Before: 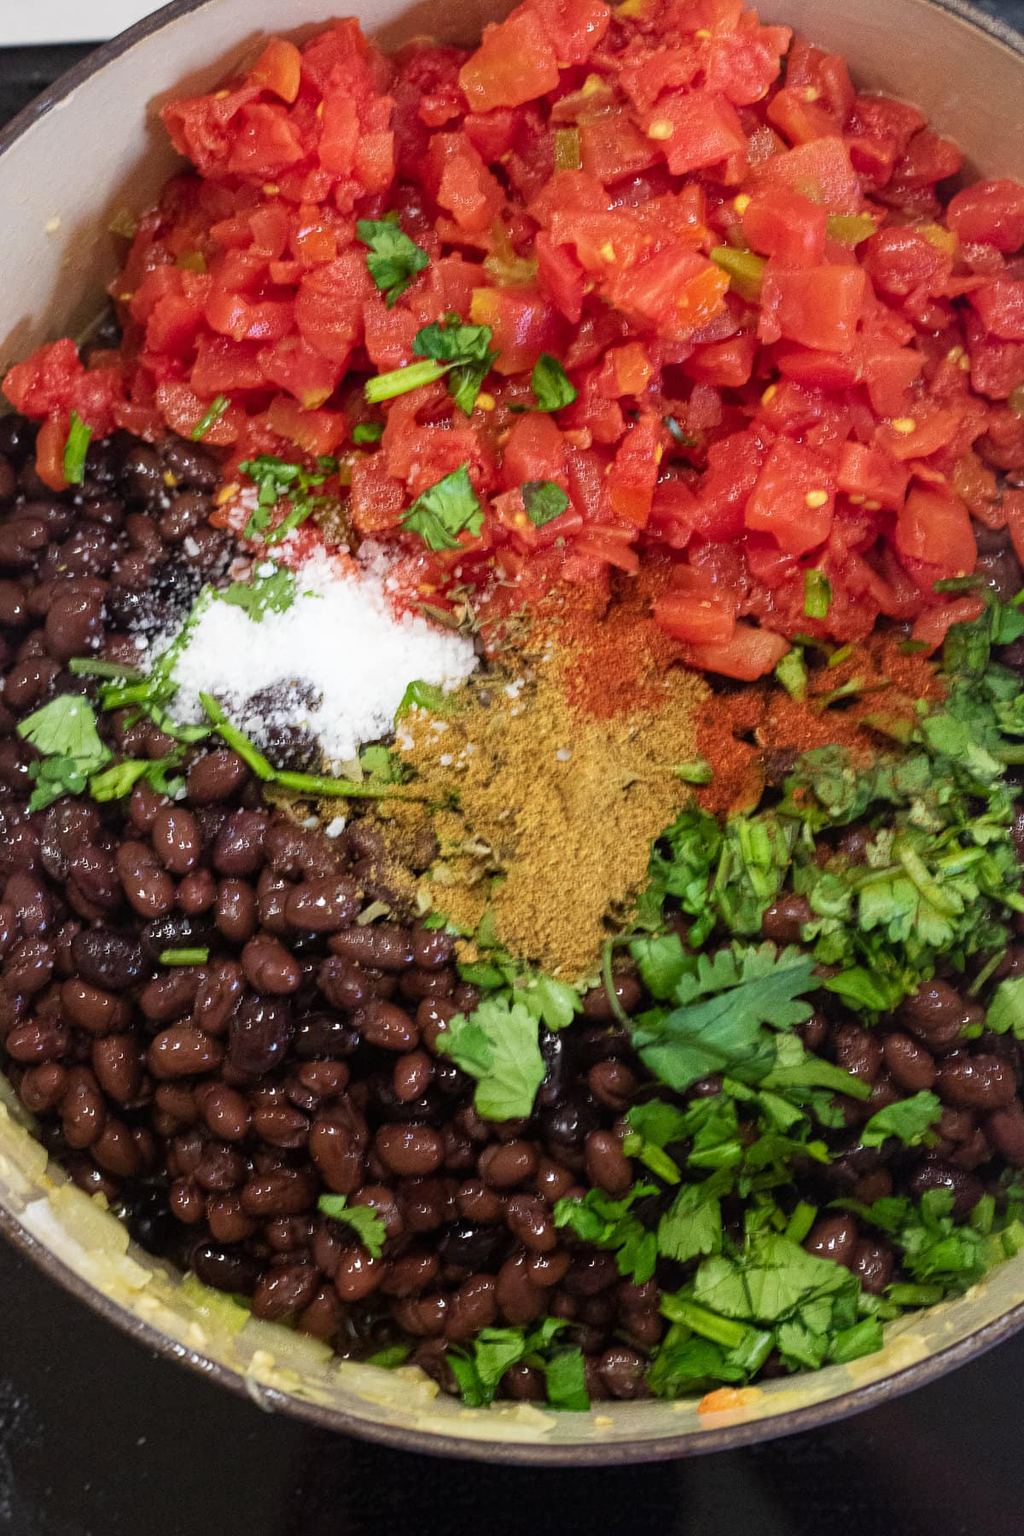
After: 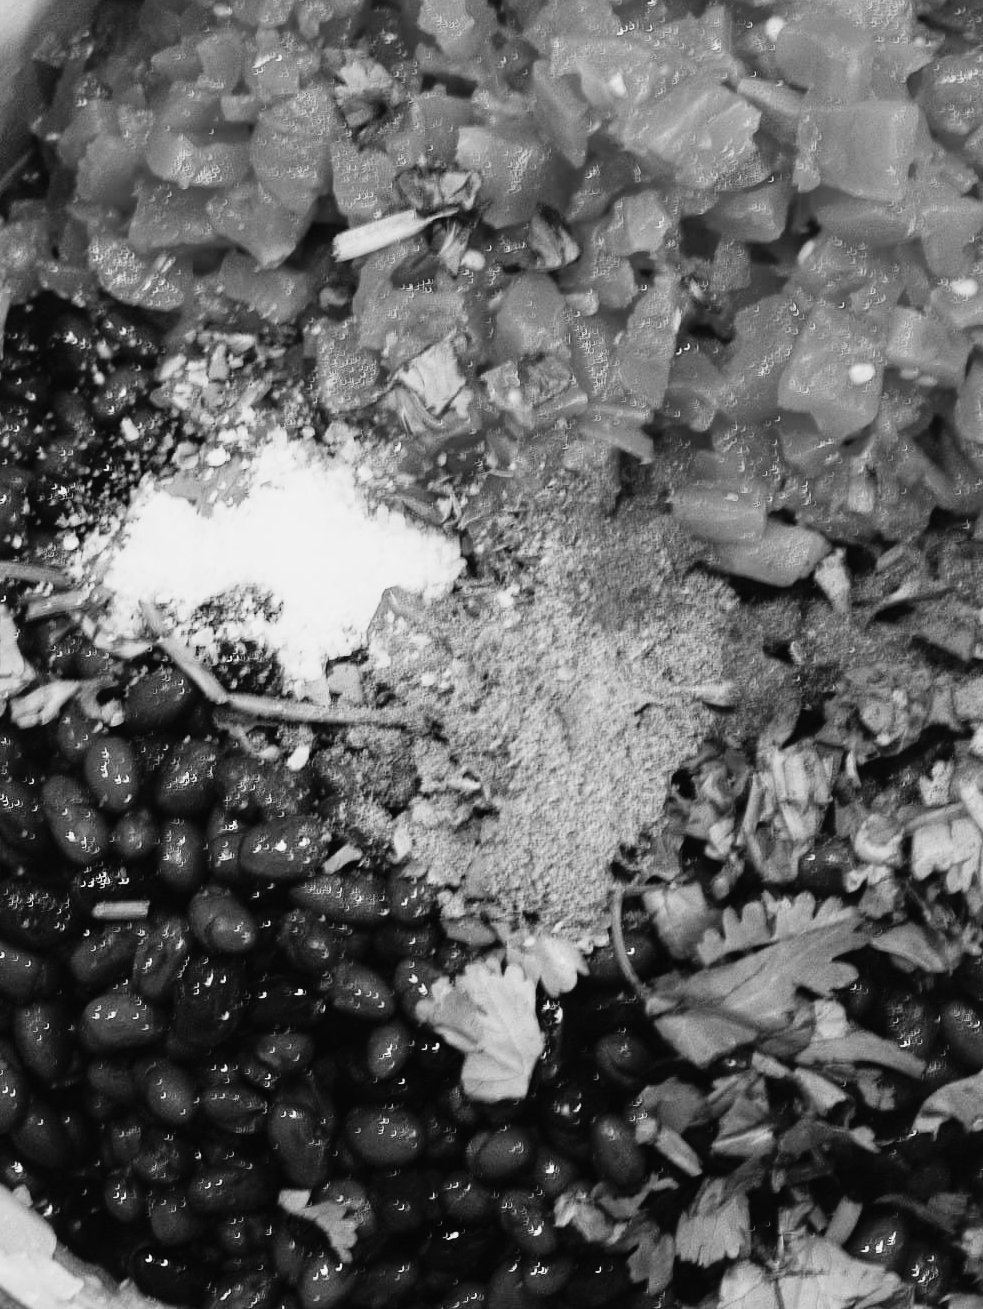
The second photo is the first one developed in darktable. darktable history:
color zones: curves: ch1 [(0, -0.394) (0.143, -0.394) (0.286, -0.394) (0.429, -0.392) (0.571, -0.391) (0.714, -0.391) (0.857, -0.391) (1, -0.394)]
tone curve: curves: ch0 [(0, 0.014) (0.17, 0.099) (0.398, 0.423) (0.728, 0.808) (0.877, 0.91) (0.99, 0.955)]; ch1 [(0, 0) (0.377, 0.325) (0.493, 0.491) (0.505, 0.504) (0.515, 0.515) (0.554, 0.575) (0.623, 0.643) (0.701, 0.718) (1, 1)]; ch2 [(0, 0) (0.423, 0.453) (0.481, 0.485) (0.501, 0.501) (0.531, 0.527) (0.586, 0.597) (0.663, 0.706) (0.717, 0.753) (1, 0.991)], preserve colors none
crop: left 7.933%, top 11.751%, right 10.131%, bottom 15.482%
